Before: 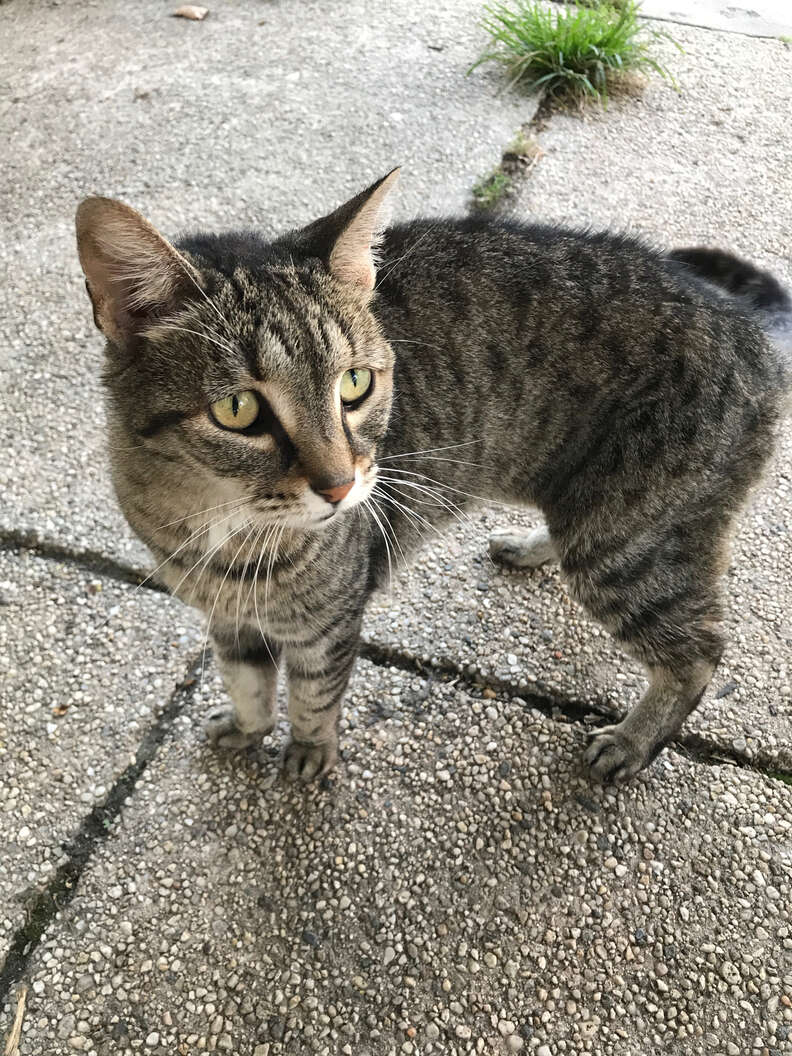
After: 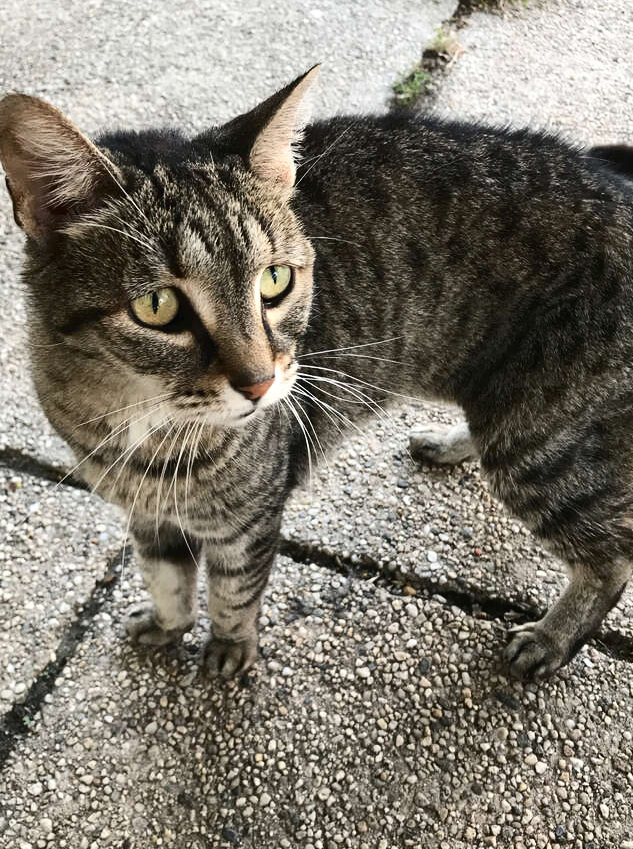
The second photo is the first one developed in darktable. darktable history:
crop and rotate: left 10.193%, top 9.825%, right 9.867%, bottom 9.76%
tone curve: curves: ch0 [(0, 0) (0.003, 0.009) (0.011, 0.013) (0.025, 0.019) (0.044, 0.029) (0.069, 0.04) (0.1, 0.053) (0.136, 0.08) (0.177, 0.114) (0.224, 0.151) (0.277, 0.207) (0.335, 0.267) (0.399, 0.35) (0.468, 0.442) (0.543, 0.545) (0.623, 0.656) (0.709, 0.752) (0.801, 0.843) (0.898, 0.932) (1, 1)], color space Lab, independent channels, preserve colors none
